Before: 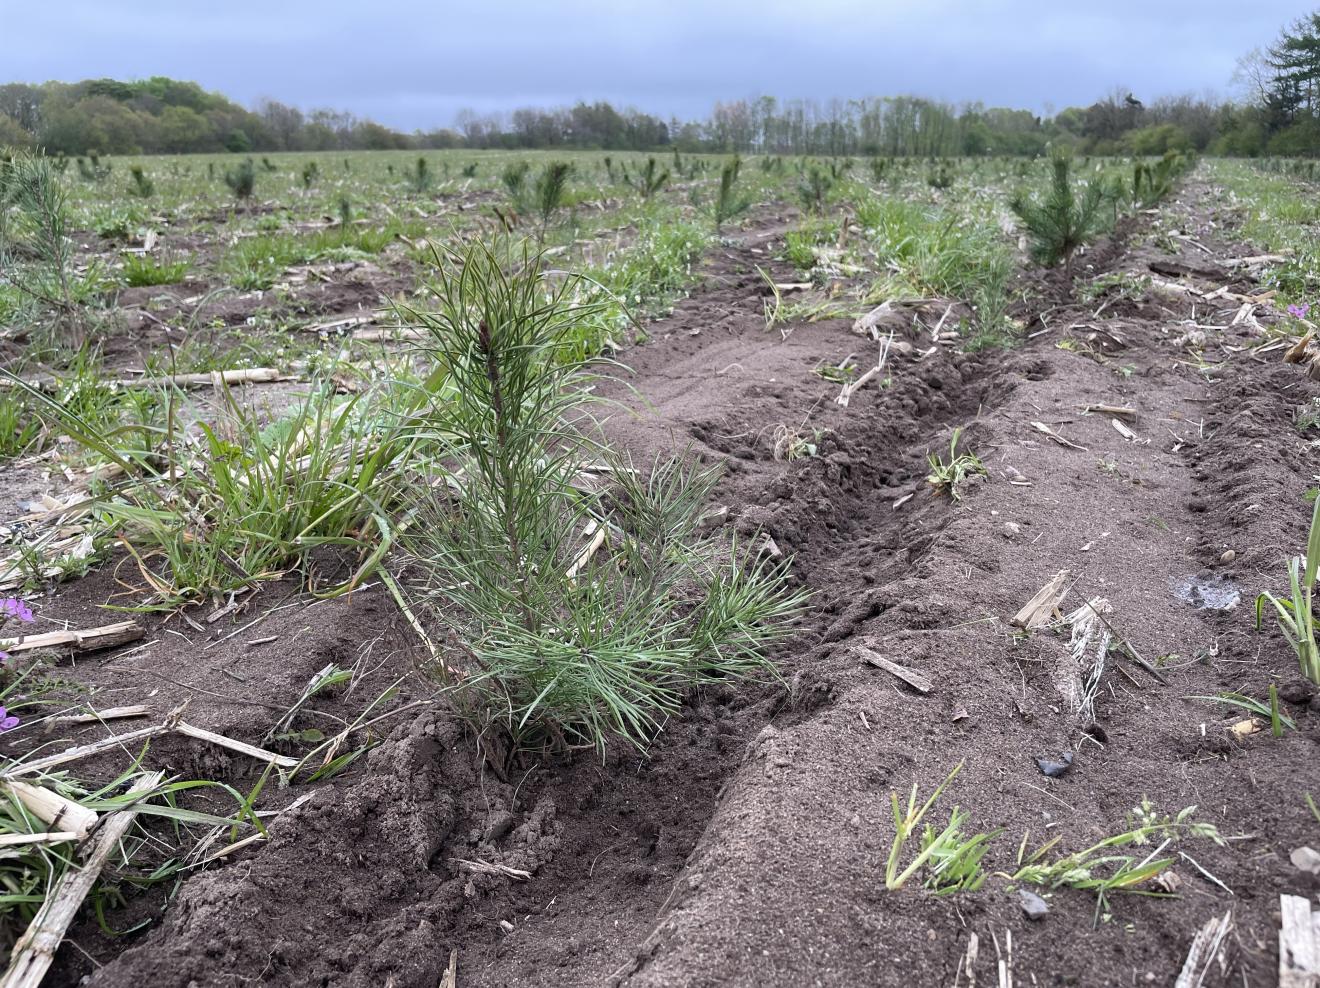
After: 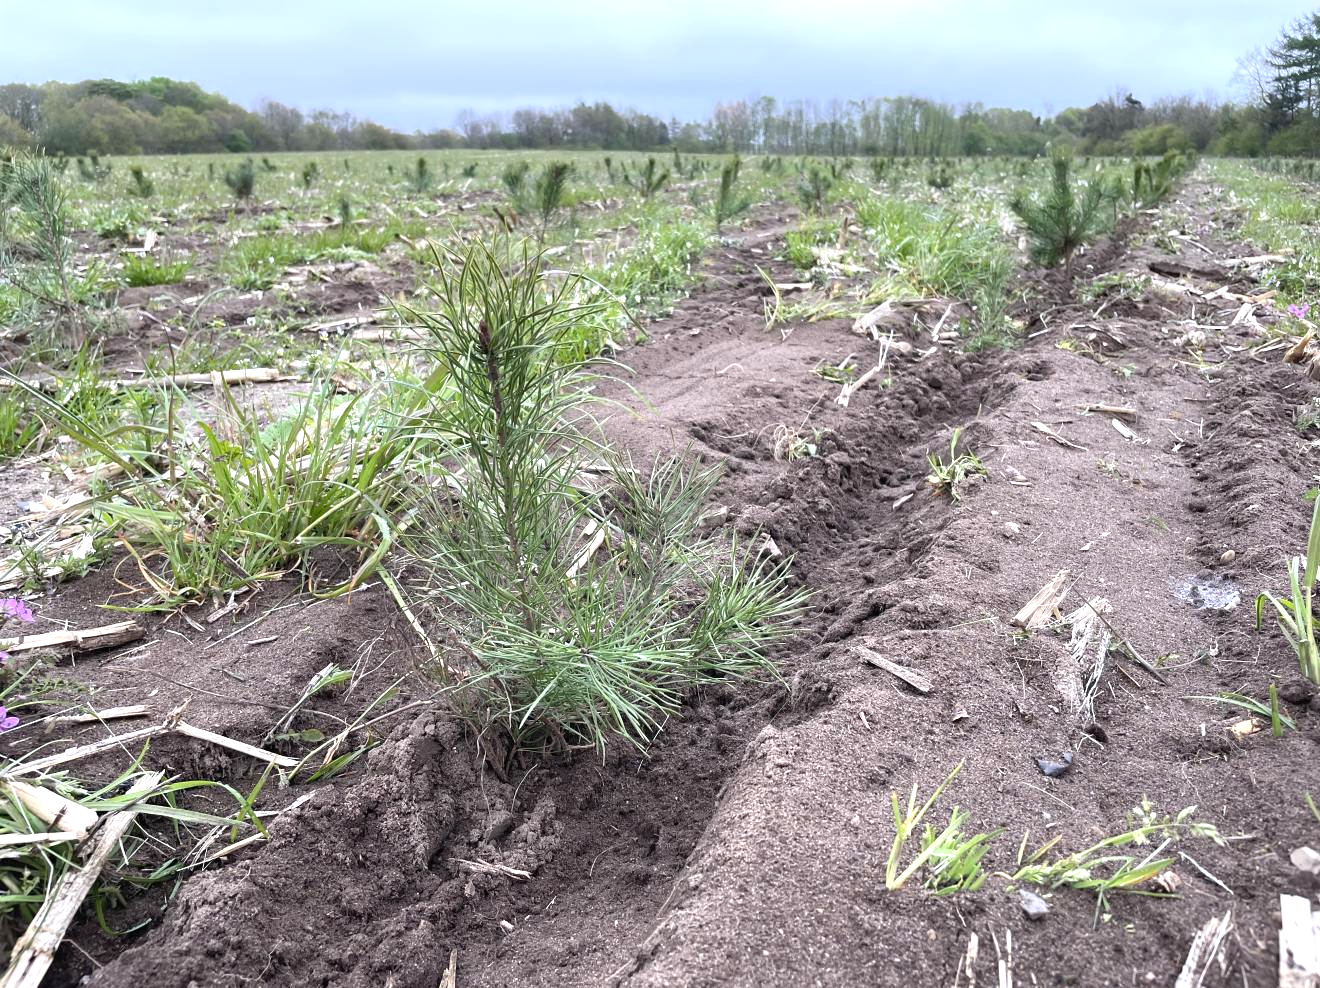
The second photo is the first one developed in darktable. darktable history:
tone equalizer: on, module defaults
exposure: black level correction 0, exposure 0.593 EV, compensate exposure bias true, compensate highlight preservation false
